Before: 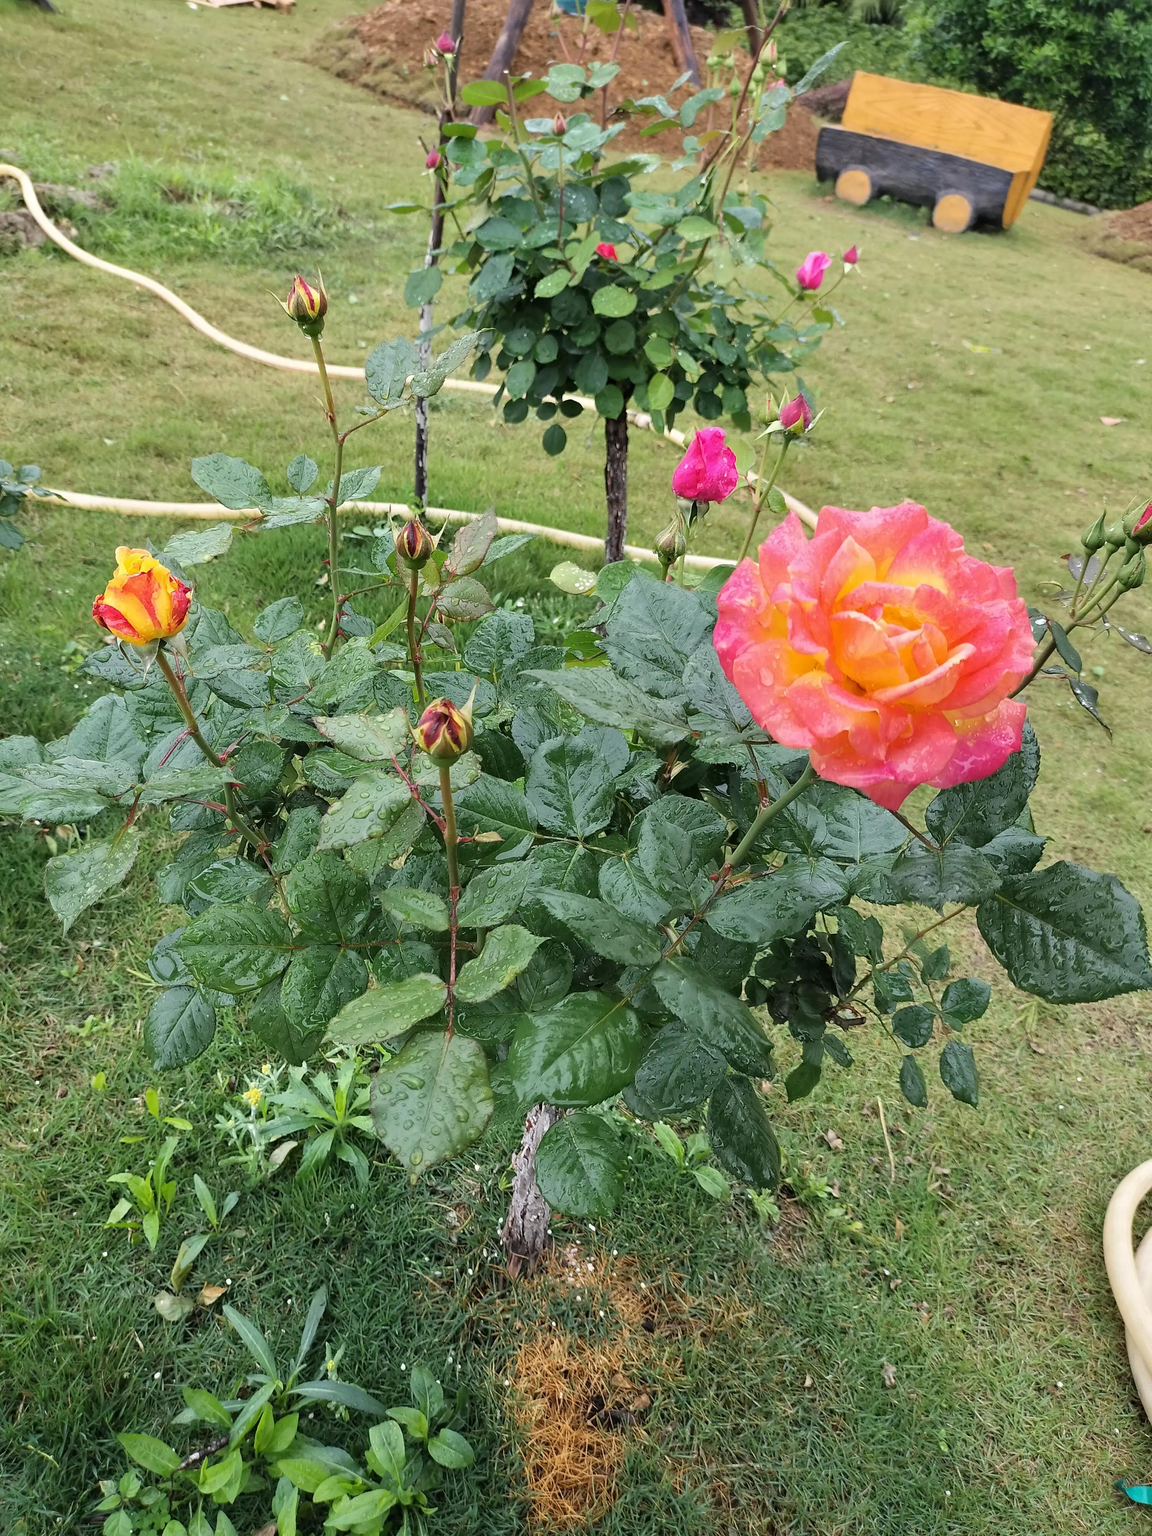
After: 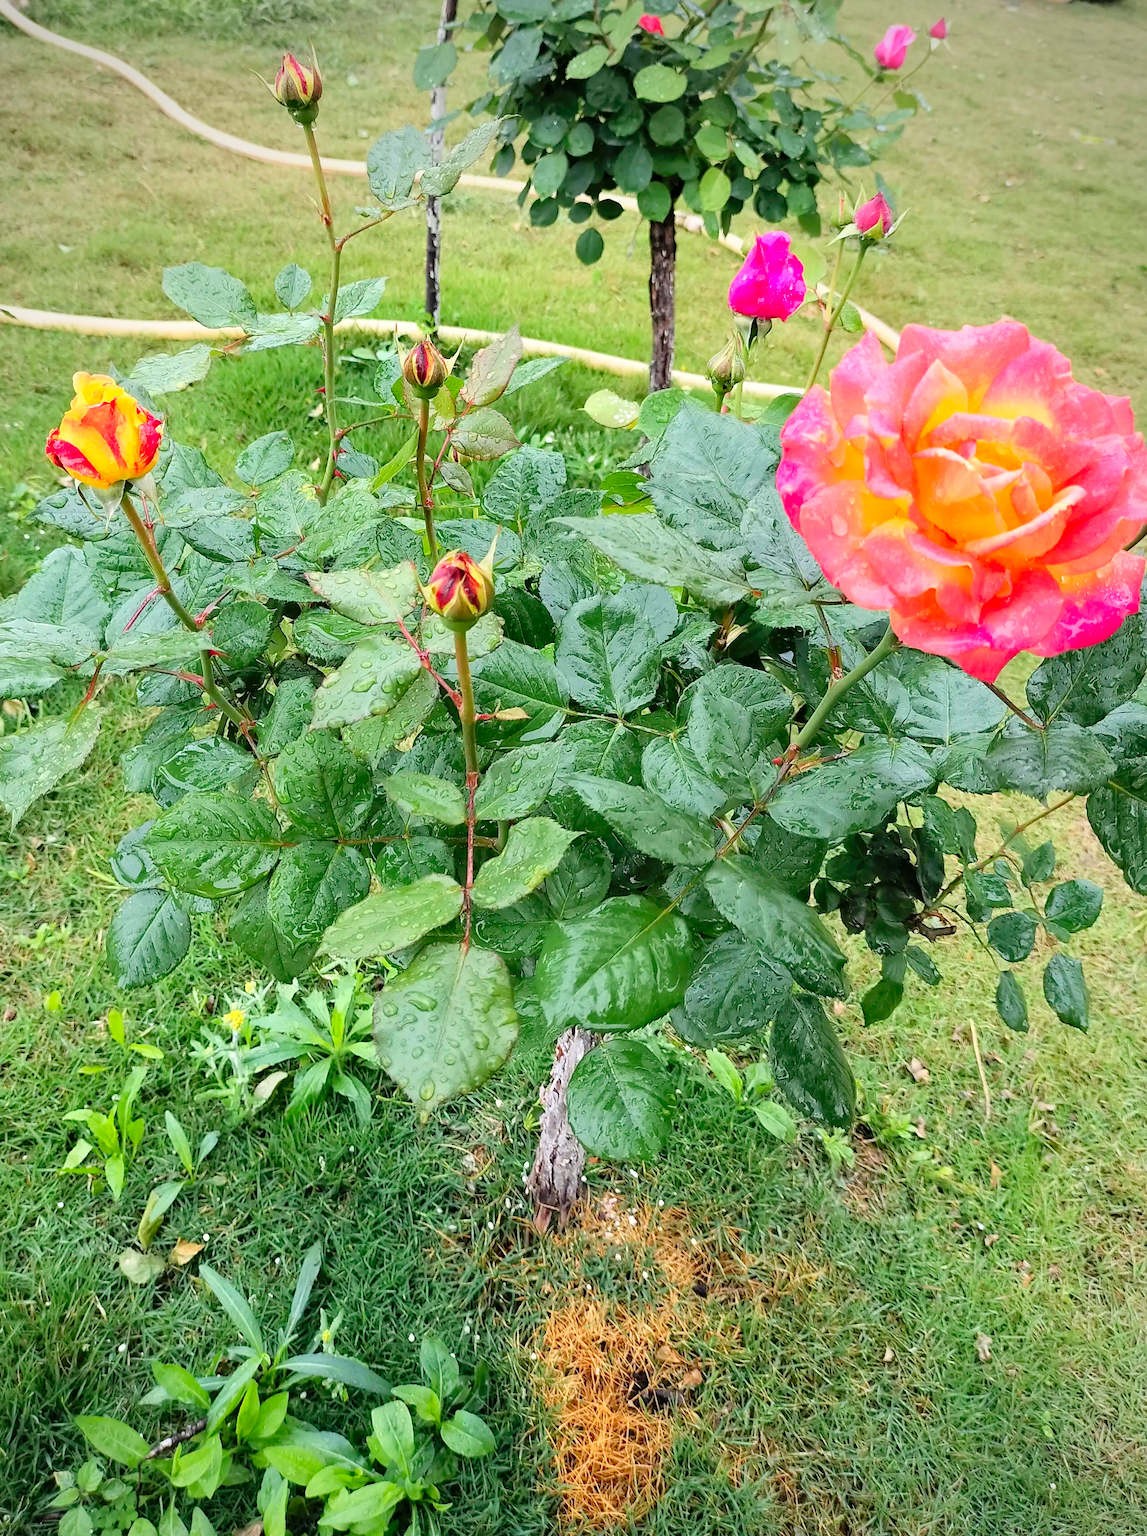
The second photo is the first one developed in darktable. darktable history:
crop and rotate: left 4.669%, top 15.039%, right 10.698%
contrast brightness saturation: contrast 0.081, saturation 0.199
filmic rgb: black relative exposure -12.09 EV, white relative exposure 2.81 EV, target black luminance 0%, hardness 8.06, latitude 70.64%, contrast 1.139, highlights saturation mix 11.18%, shadows ↔ highlights balance -0.392%
levels: levels [0, 0.397, 0.955]
vignetting: brightness -0.413, saturation -0.311, center (-0.036, 0.152)
